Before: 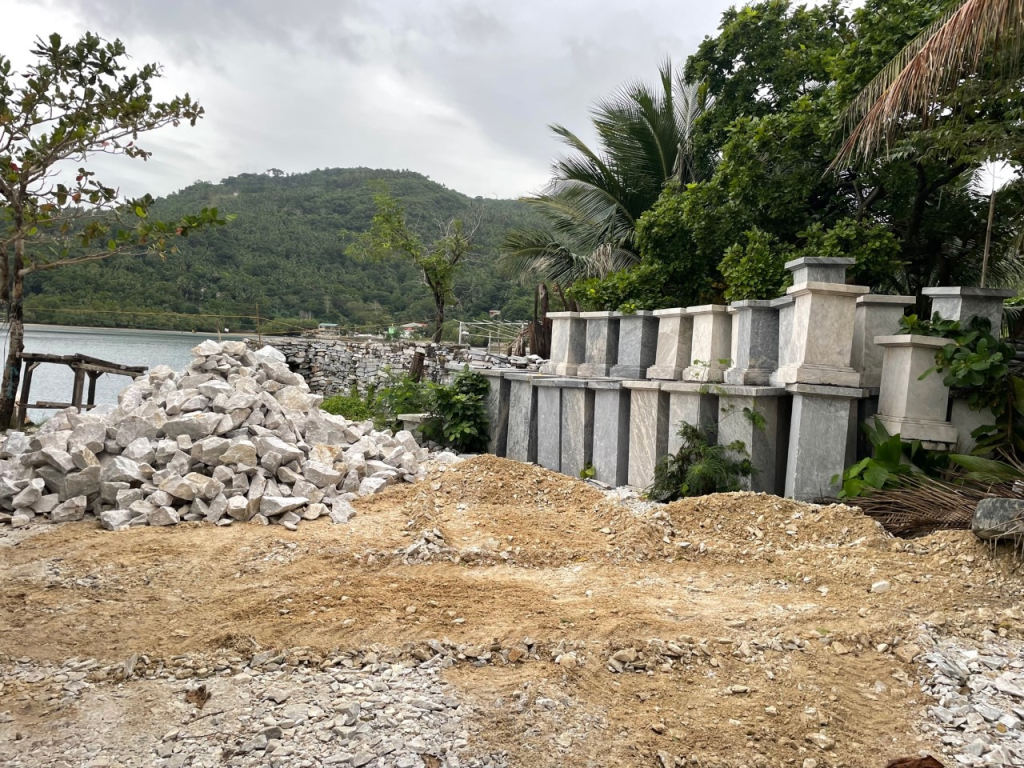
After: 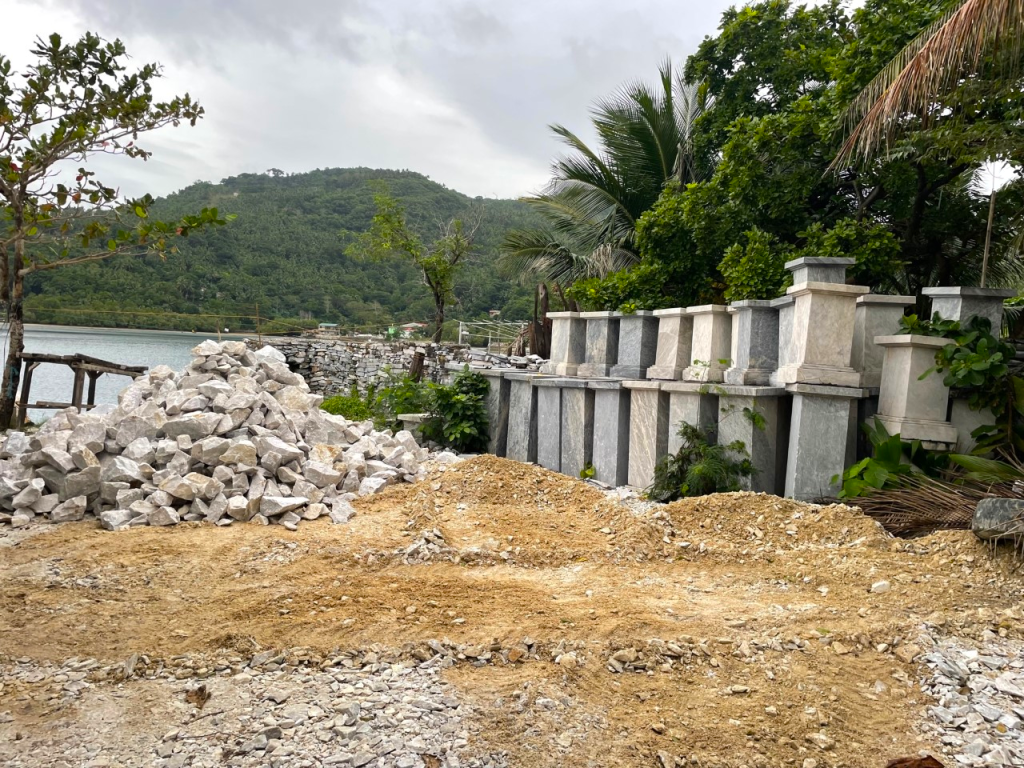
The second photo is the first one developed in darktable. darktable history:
color balance: output saturation 120%
tone equalizer: on, module defaults
